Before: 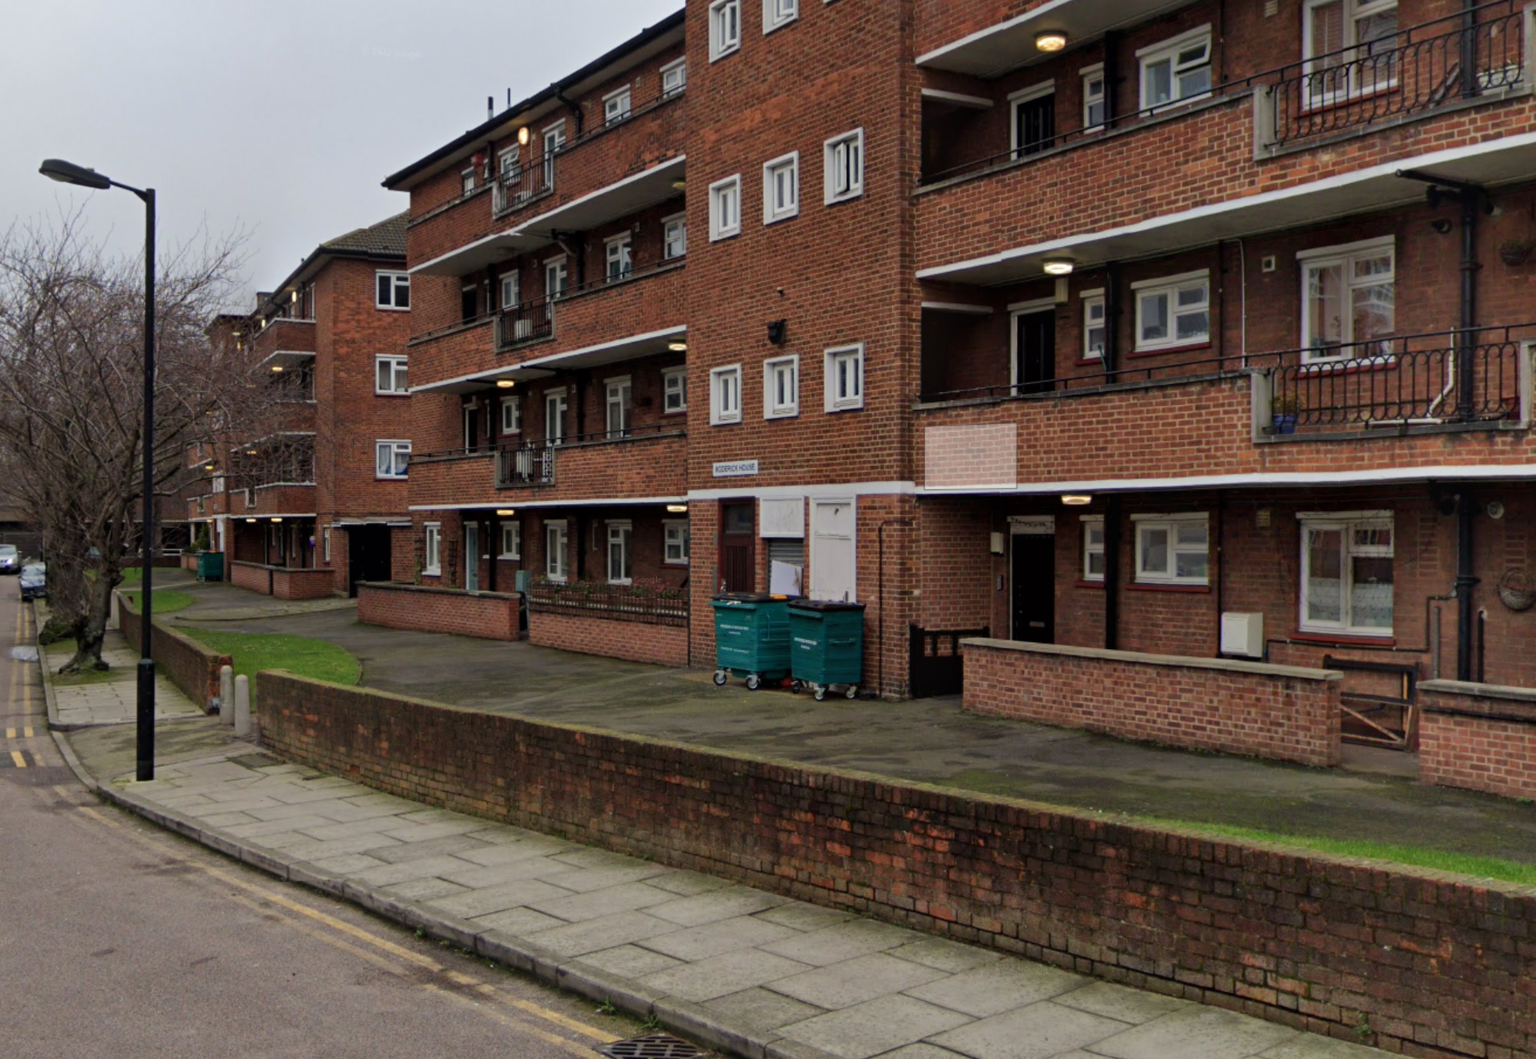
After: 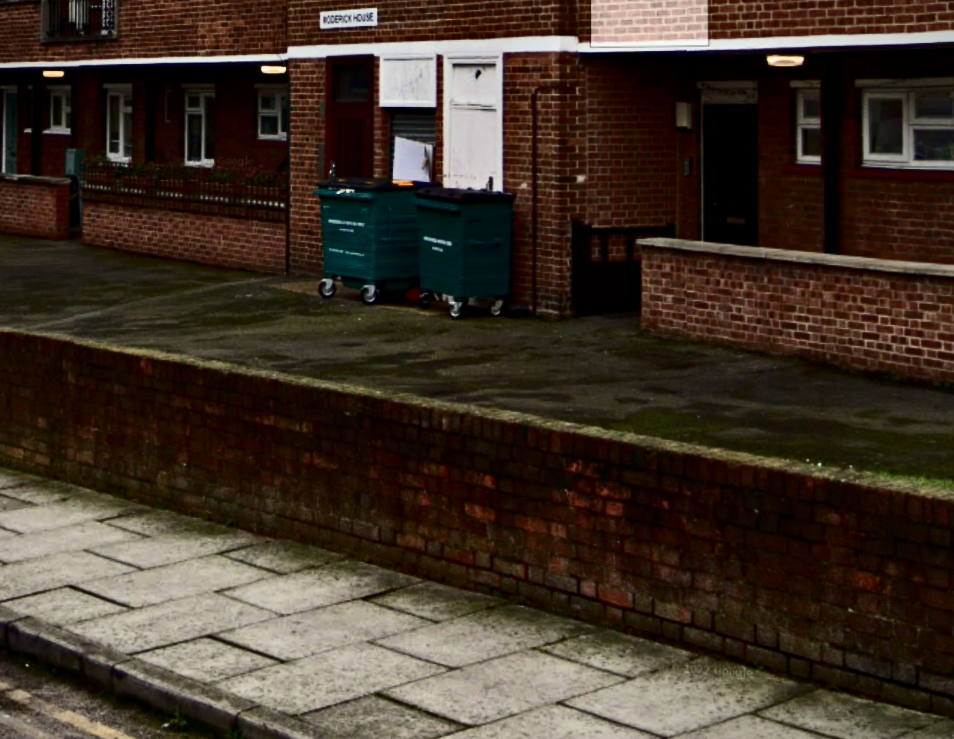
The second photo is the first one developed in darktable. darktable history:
rotate and perspective: rotation 0.226°, lens shift (vertical) -0.042, crop left 0.023, crop right 0.982, crop top 0.006, crop bottom 0.994
crop: left 29.672%, top 41.786%, right 20.851%, bottom 3.487%
contrast brightness saturation: contrast 0.5, saturation -0.1
vignetting: fall-off start 97.23%, saturation -0.024, center (-0.033, -0.042), width/height ratio 1.179, unbound false
haze removal: strength 0.29, distance 0.25, compatibility mode true, adaptive false
